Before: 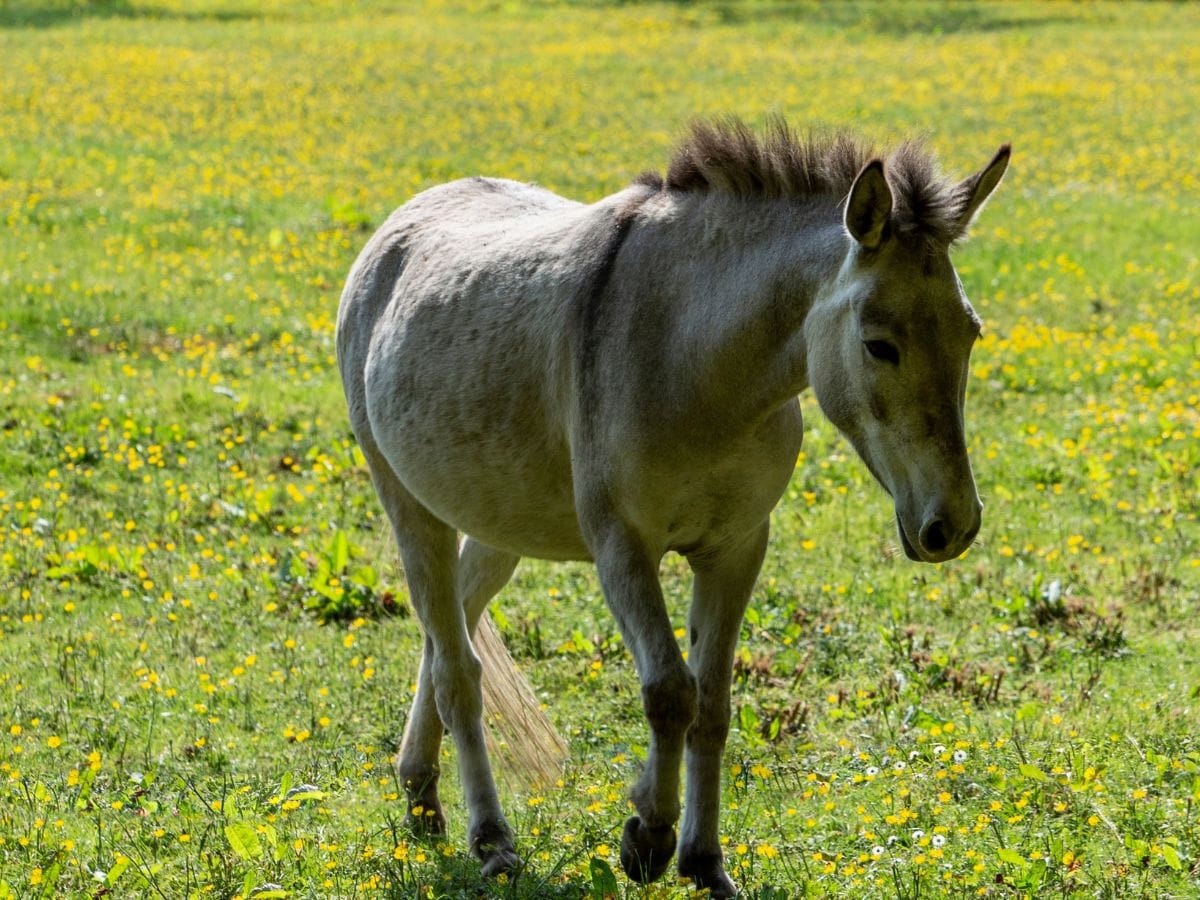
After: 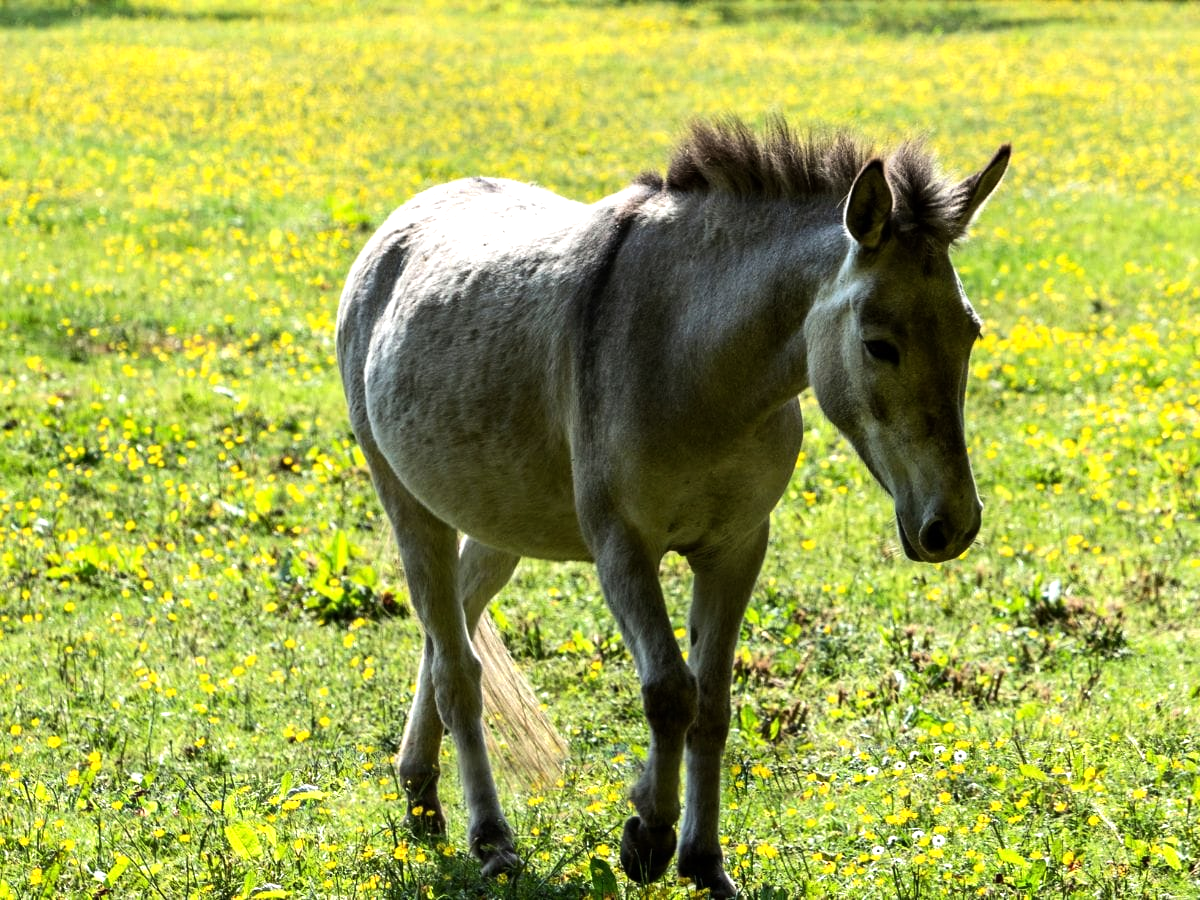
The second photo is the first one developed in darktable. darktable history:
tone equalizer: -8 EV -0.75 EV, -7 EV -0.7 EV, -6 EV -0.6 EV, -5 EV -0.4 EV, -3 EV 0.4 EV, -2 EV 0.6 EV, -1 EV 0.7 EV, +0 EV 0.75 EV, edges refinement/feathering 500, mask exposure compensation -1.57 EV, preserve details no
levels: levels [0, 0.492, 0.984]
